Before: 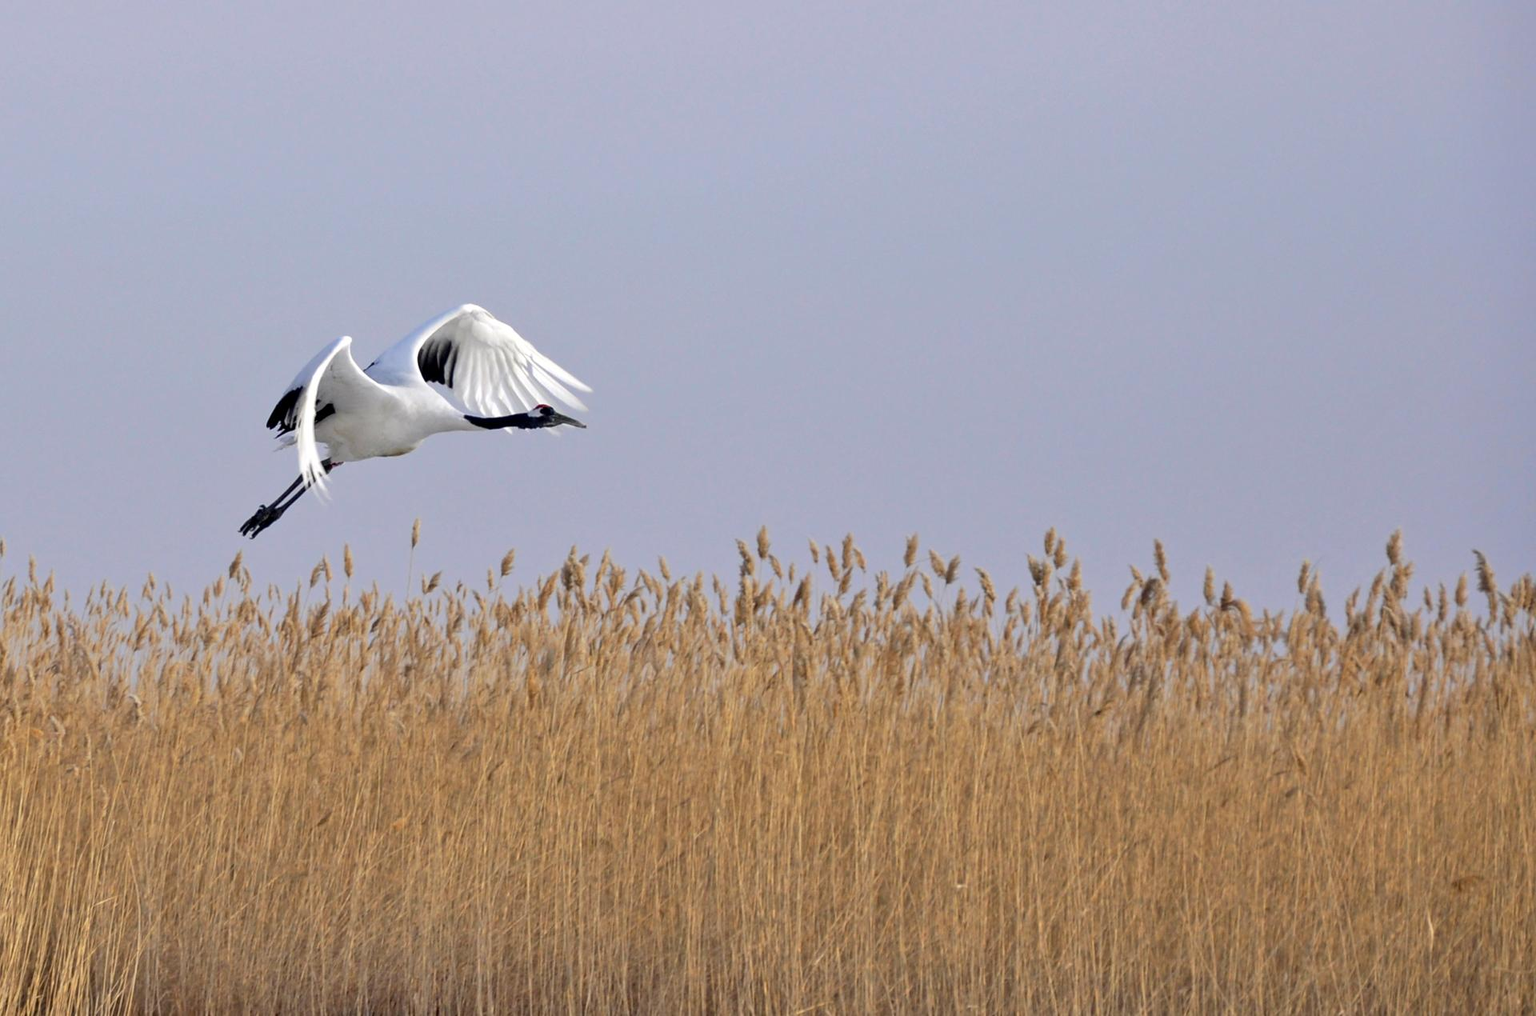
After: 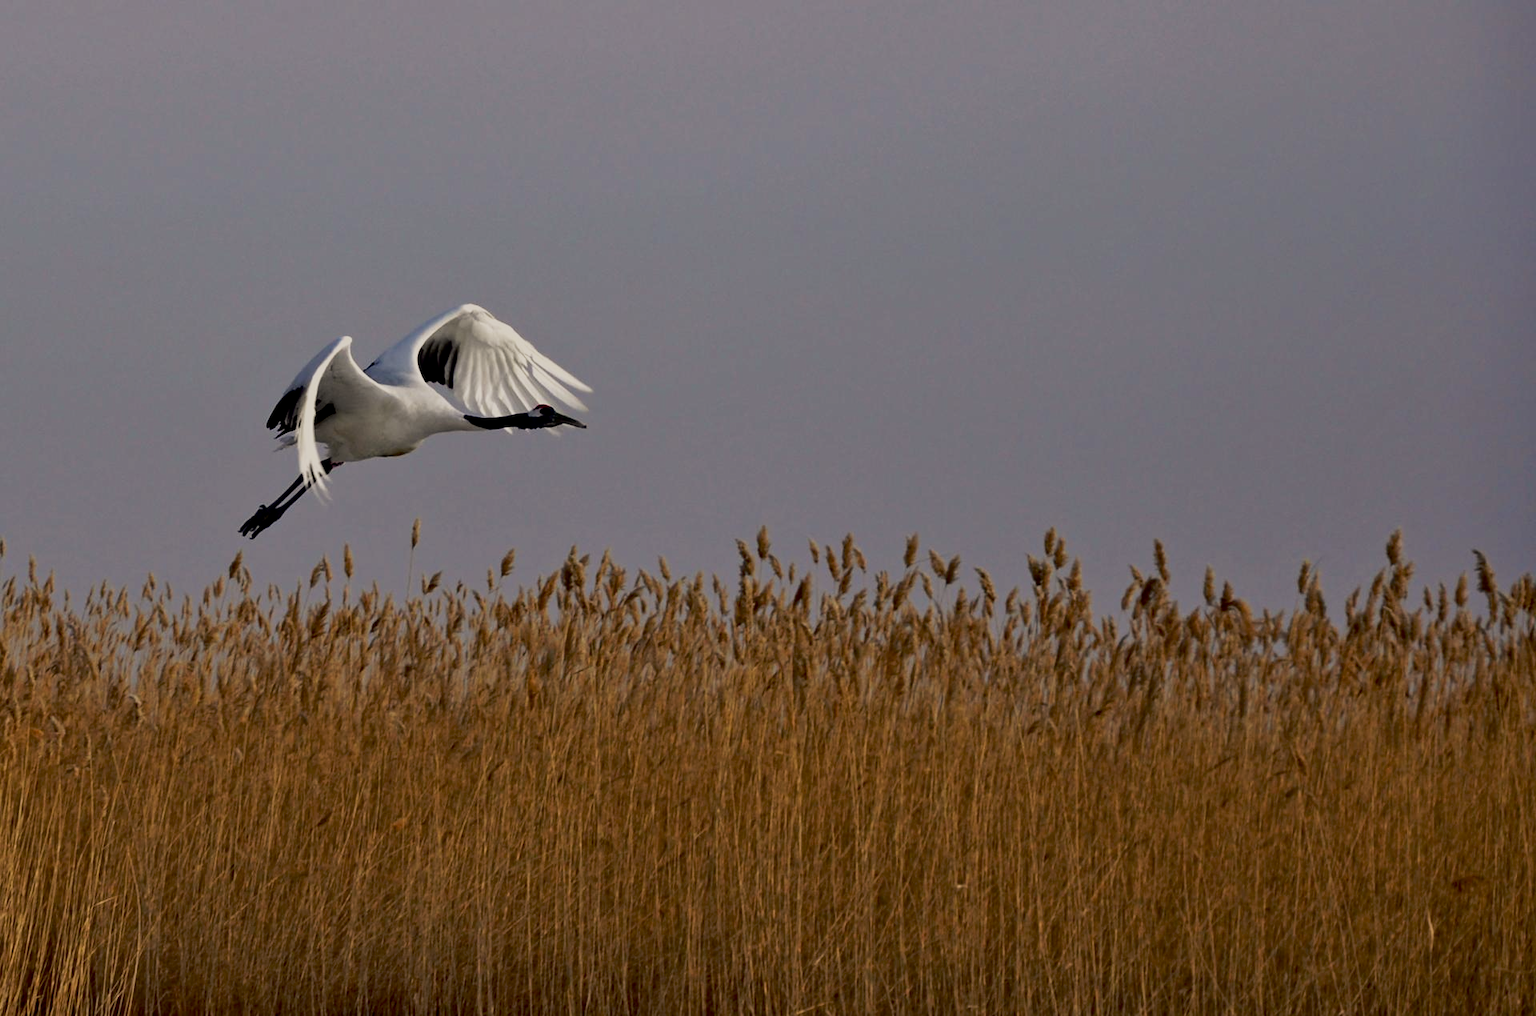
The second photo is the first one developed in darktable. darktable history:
contrast brightness saturation: contrast 0.09, brightness -0.59, saturation 0.17
tone curve: curves: ch0 [(0, 0) (0.003, 0.013) (0.011, 0.02) (0.025, 0.037) (0.044, 0.068) (0.069, 0.108) (0.1, 0.138) (0.136, 0.168) (0.177, 0.203) (0.224, 0.241) (0.277, 0.281) (0.335, 0.328) (0.399, 0.382) (0.468, 0.448) (0.543, 0.519) (0.623, 0.603) (0.709, 0.705) (0.801, 0.808) (0.898, 0.903) (1, 1)], preserve colors none
white balance: red 1.045, blue 0.932
filmic rgb: black relative exposure -5 EV, hardness 2.88, contrast 1.3, highlights saturation mix -30%
